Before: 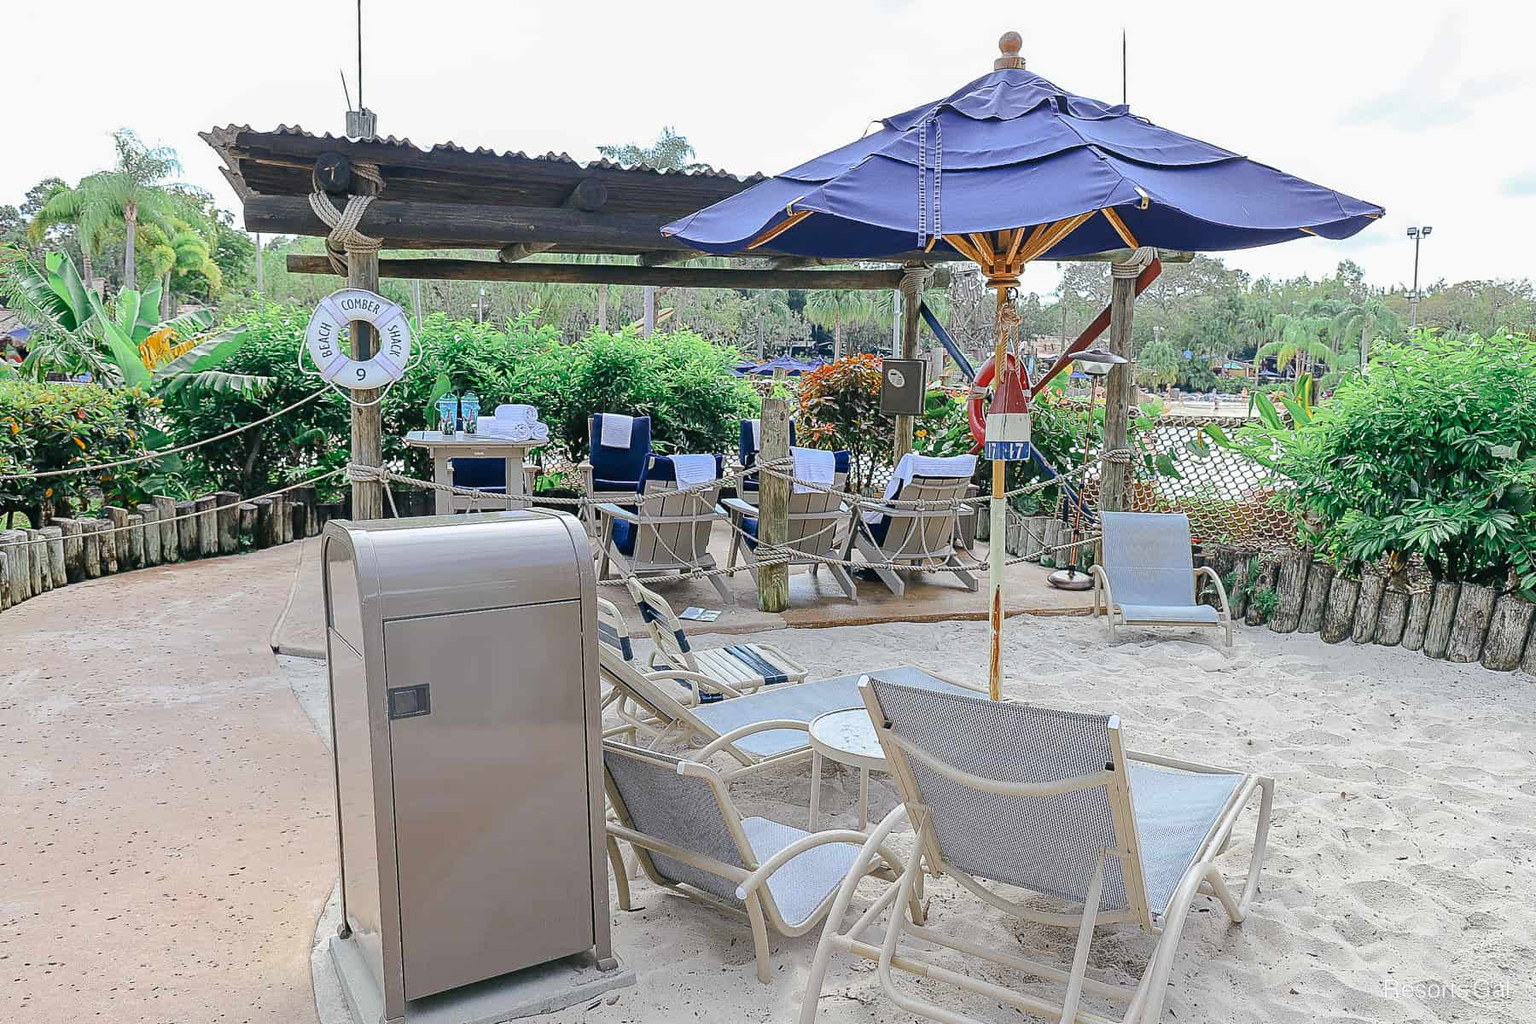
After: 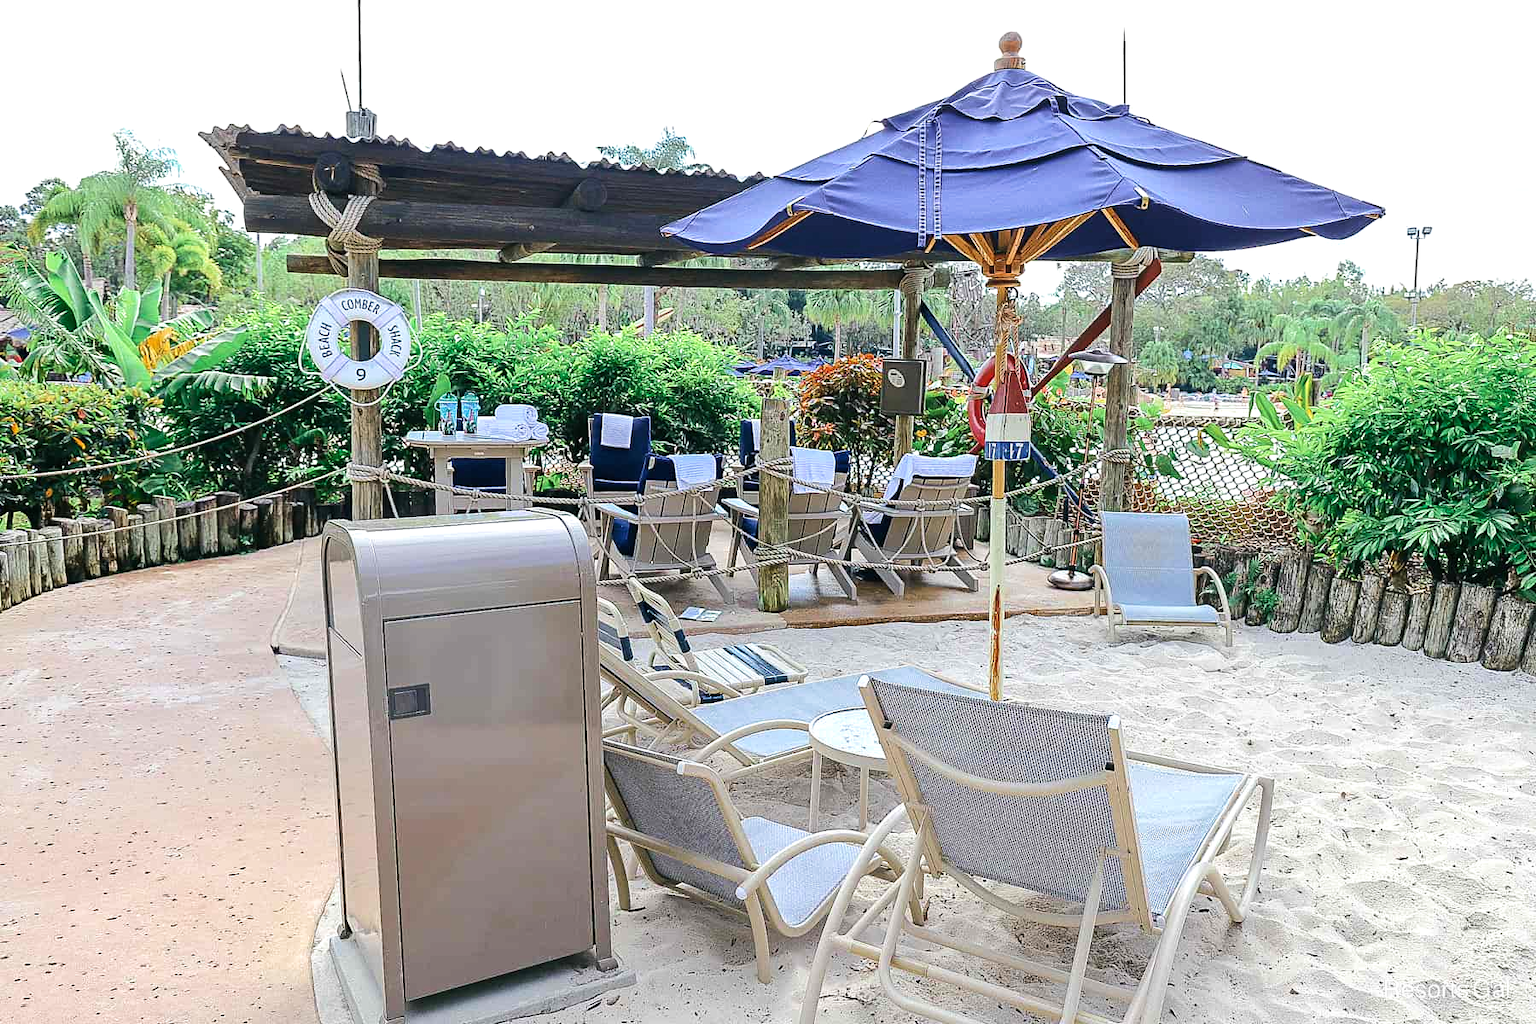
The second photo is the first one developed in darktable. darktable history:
tone equalizer: -8 EV -0.445 EV, -7 EV -0.406 EV, -6 EV -0.309 EV, -5 EV -0.245 EV, -3 EV 0.193 EV, -2 EV 0.349 EV, -1 EV 0.387 EV, +0 EV 0.426 EV, edges refinement/feathering 500, mask exposure compensation -1.57 EV, preserve details no
velvia: strength 27.67%
